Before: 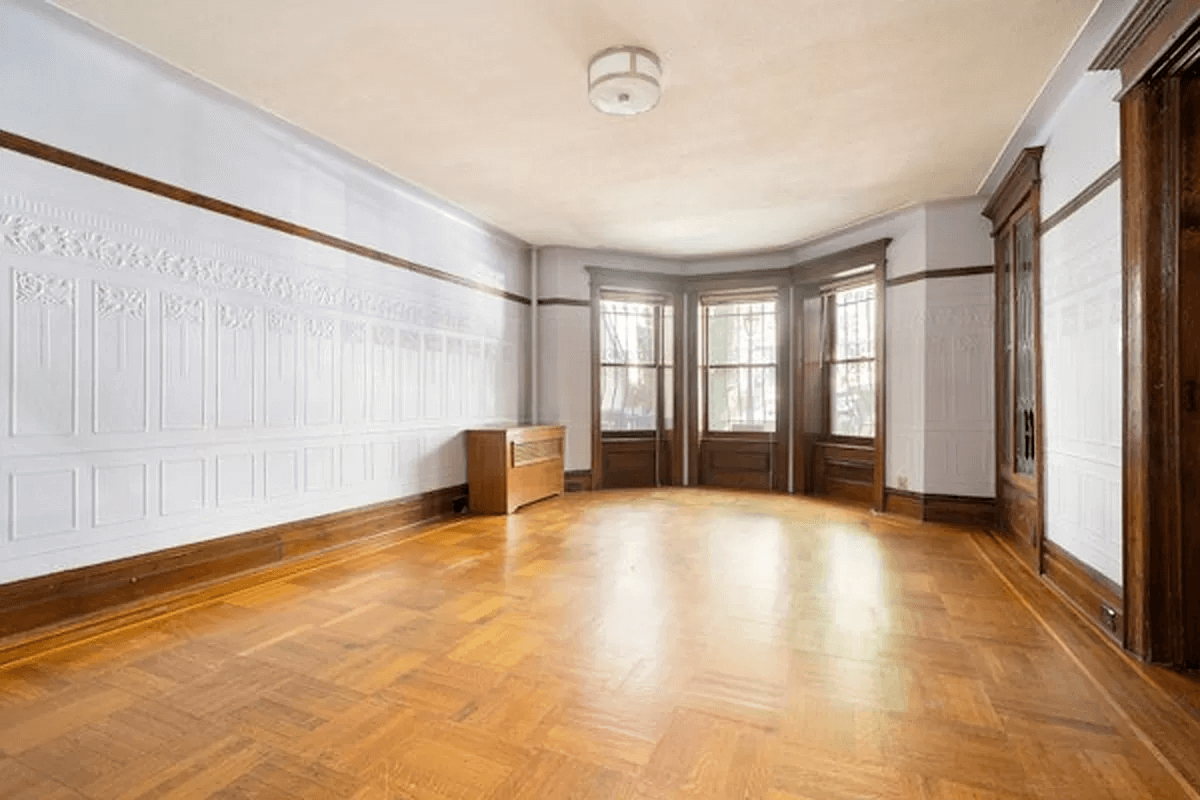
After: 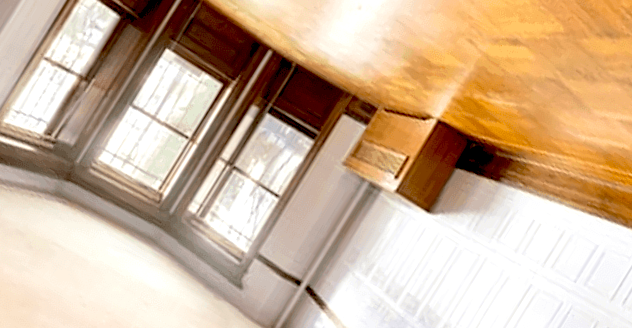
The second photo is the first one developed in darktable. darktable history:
crop and rotate: angle 148.19°, left 9.192%, top 15.685%, right 4.401%, bottom 16.908%
exposure: black level correction 0.03, exposure 0.33 EV, compensate exposure bias true, compensate highlight preservation false
velvia: on, module defaults
